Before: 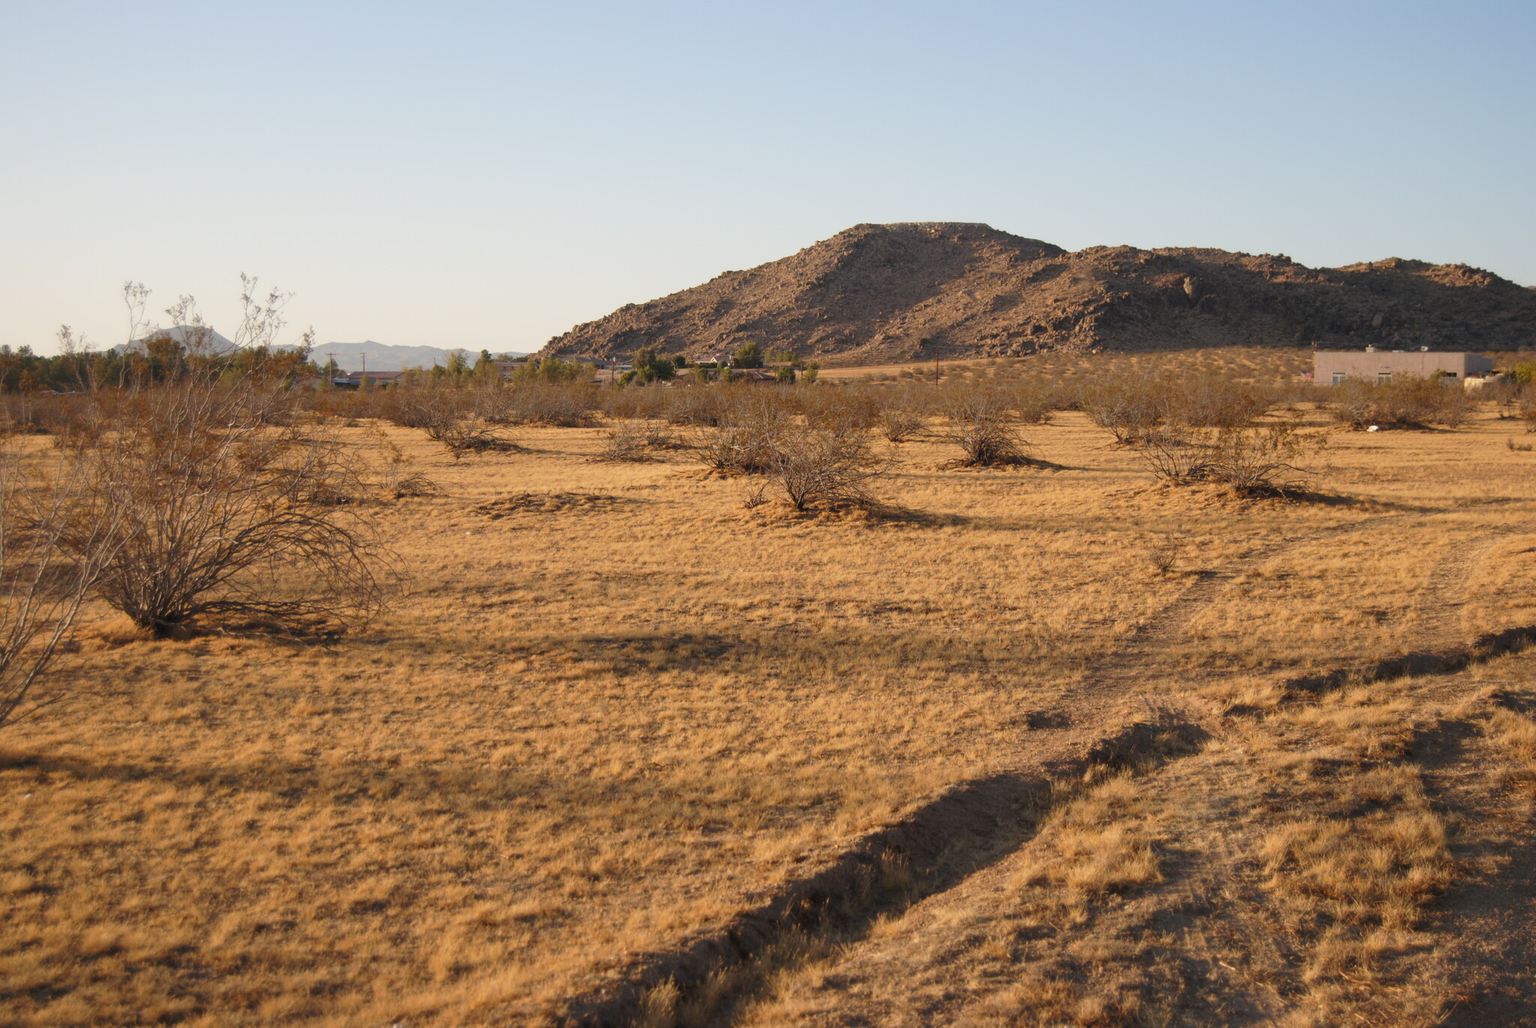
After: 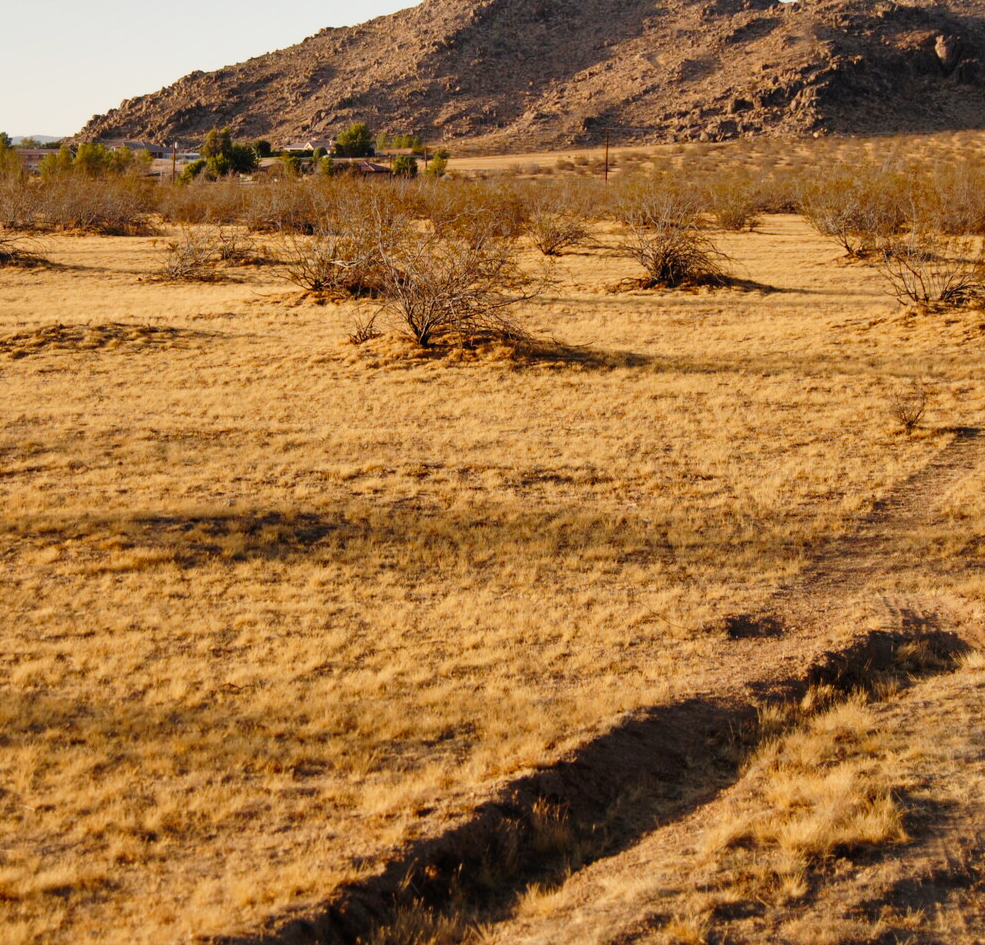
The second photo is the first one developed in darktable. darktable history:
shadows and highlights: shadows 43.75, white point adjustment -1.57, soften with gaussian
crop: left 31.41%, top 24.422%, right 20.466%, bottom 6.611%
tone curve: curves: ch0 [(0, 0) (0.003, 0) (0.011, 0.002) (0.025, 0.004) (0.044, 0.007) (0.069, 0.015) (0.1, 0.025) (0.136, 0.04) (0.177, 0.09) (0.224, 0.152) (0.277, 0.239) (0.335, 0.335) (0.399, 0.43) (0.468, 0.524) (0.543, 0.621) (0.623, 0.712) (0.709, 0.789) (0.801, 0.871) (0.898, 0.951) (1, 1)], preserve colors none
